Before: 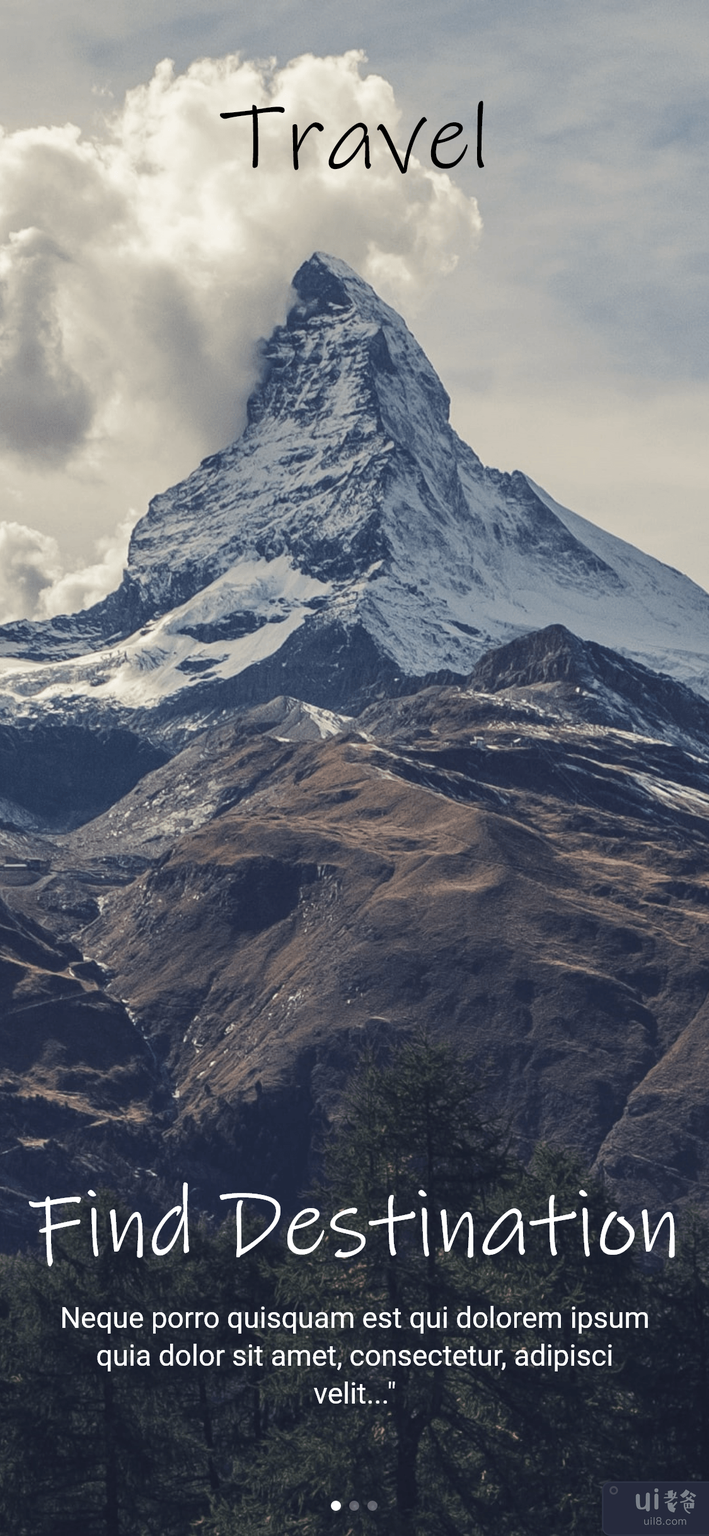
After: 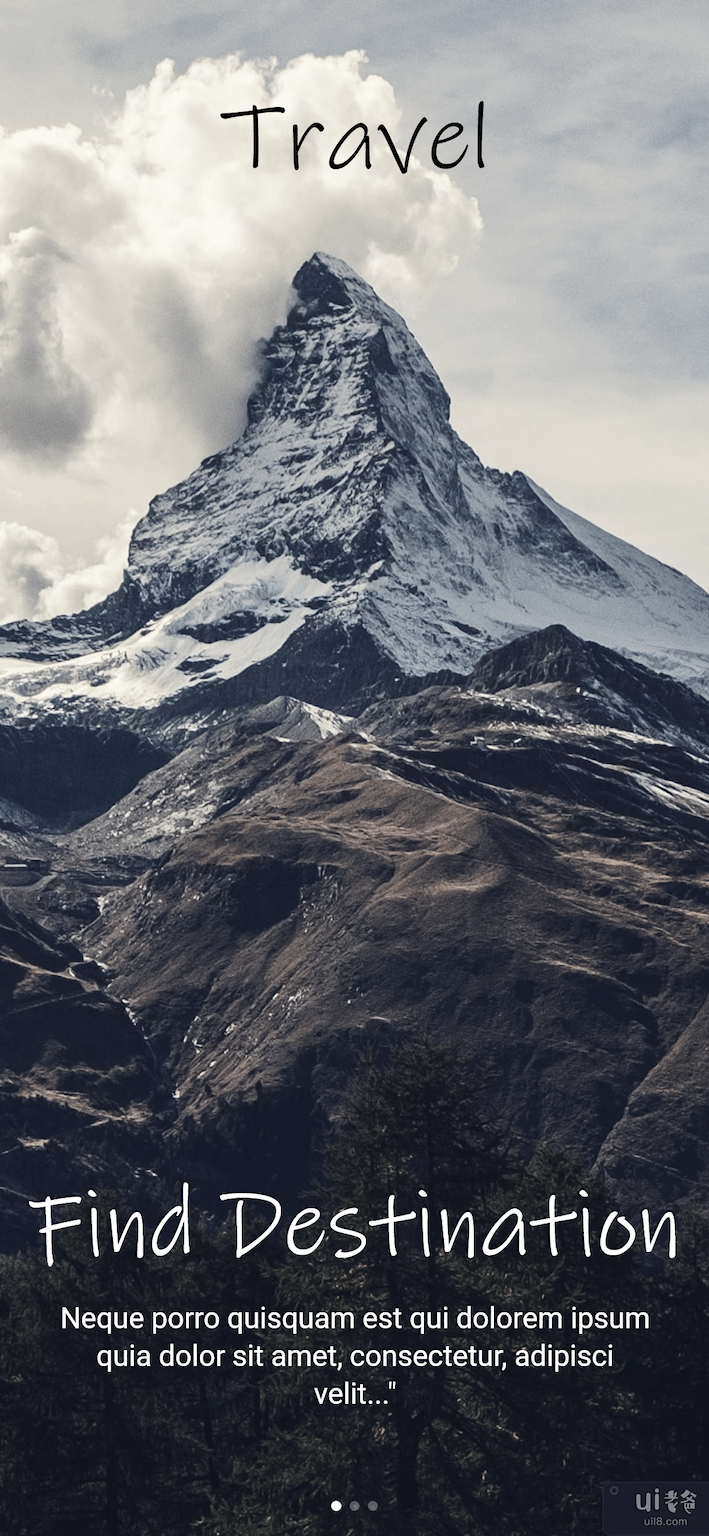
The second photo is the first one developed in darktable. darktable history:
contrast brightness saturation: contrast 0.246, saturation -0.309
